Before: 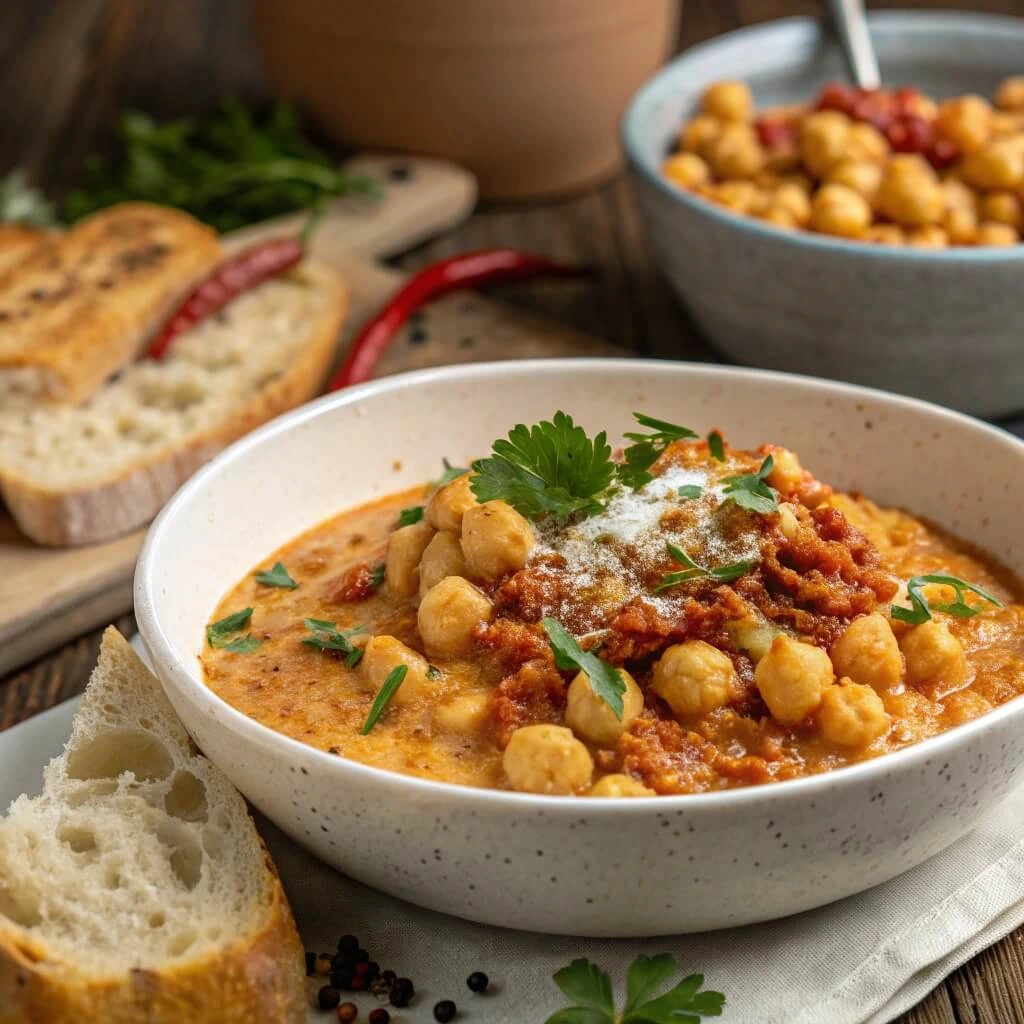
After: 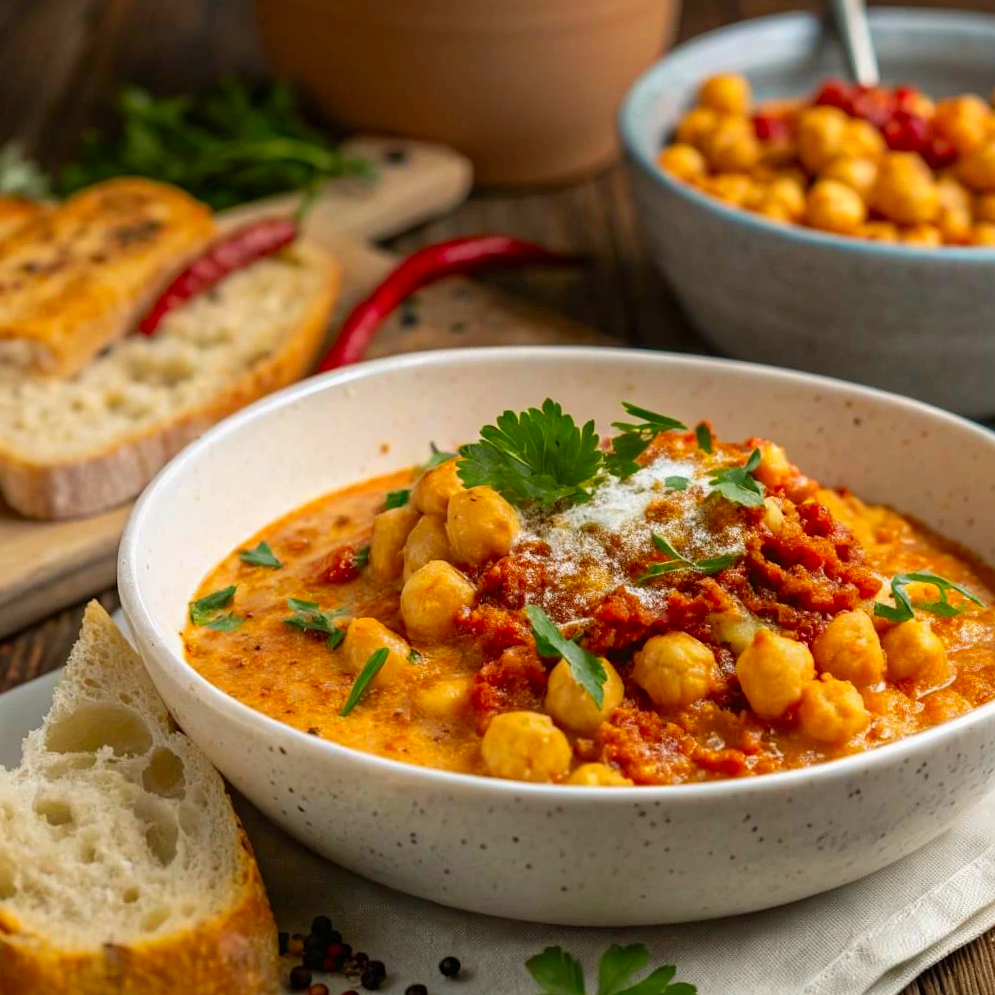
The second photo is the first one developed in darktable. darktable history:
crop and rotate: angle -1.69°
color zones: curves: ch0 [(0, 0.613) (0.01, 0.613) (0.245, 0.448) (0.498, 0.529) (0.642, 0.665) (0.879, 0.777) (0.99, 0.613)]; ch1 [(0, 0) (0.143, 0) (0.286, 0) (0.429, 0) (0.571, 0) (0.714, 0) (0.857, 0)], mix -131.09%
vibrance: on, module defaults
exposure: exposure -0.04 EV, compensate highlight preservation false
